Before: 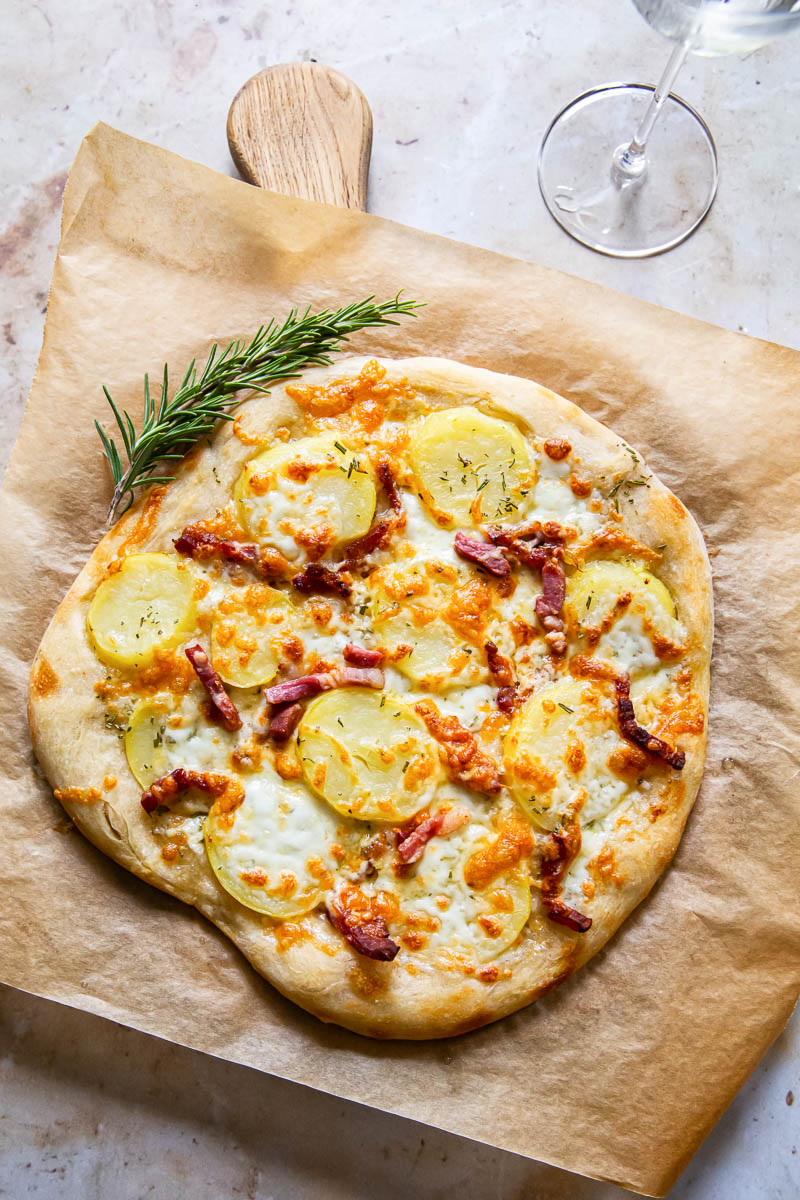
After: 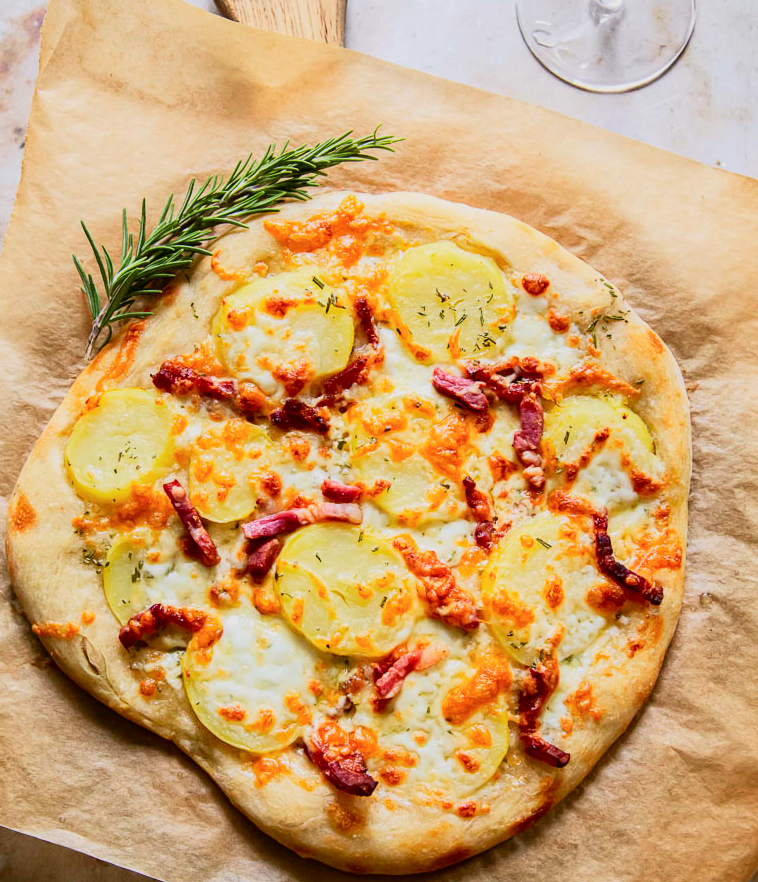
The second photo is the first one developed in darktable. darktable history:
tone curve: curves: ch0 [(0, 0) (0.091, 0.066) (0.184, 0.16) (0.491, 0.519) (0.748, 0.765) (1, 0.919)]; ch1 [(0, 0) (0.179, 0.173) (0.322, 0.32) (0.424, 0.424) (0.502, 0.504) (0.56, 0.575) (0.631, 0.675) (0.777, 0.806) (1, 1)]; ch2 [(0, 0) (0.434, 0.447) (0.497, 0.498) (0.539, 0.566) (0.676, 0.691) (1, 1)], color space Lab, independent channels, preserve colors none
crop and rotate: left 2.998%, top 13.794%, right 2.163%, bottom 12.669%
